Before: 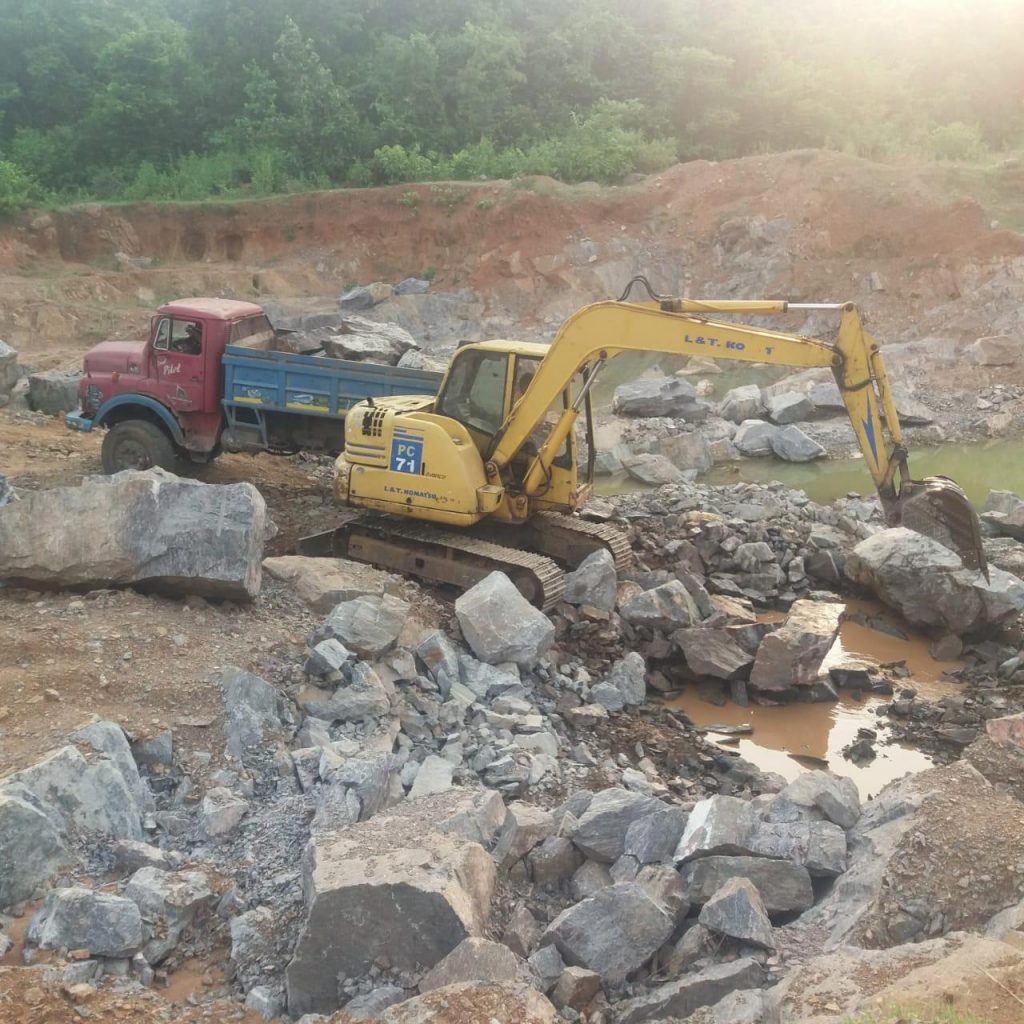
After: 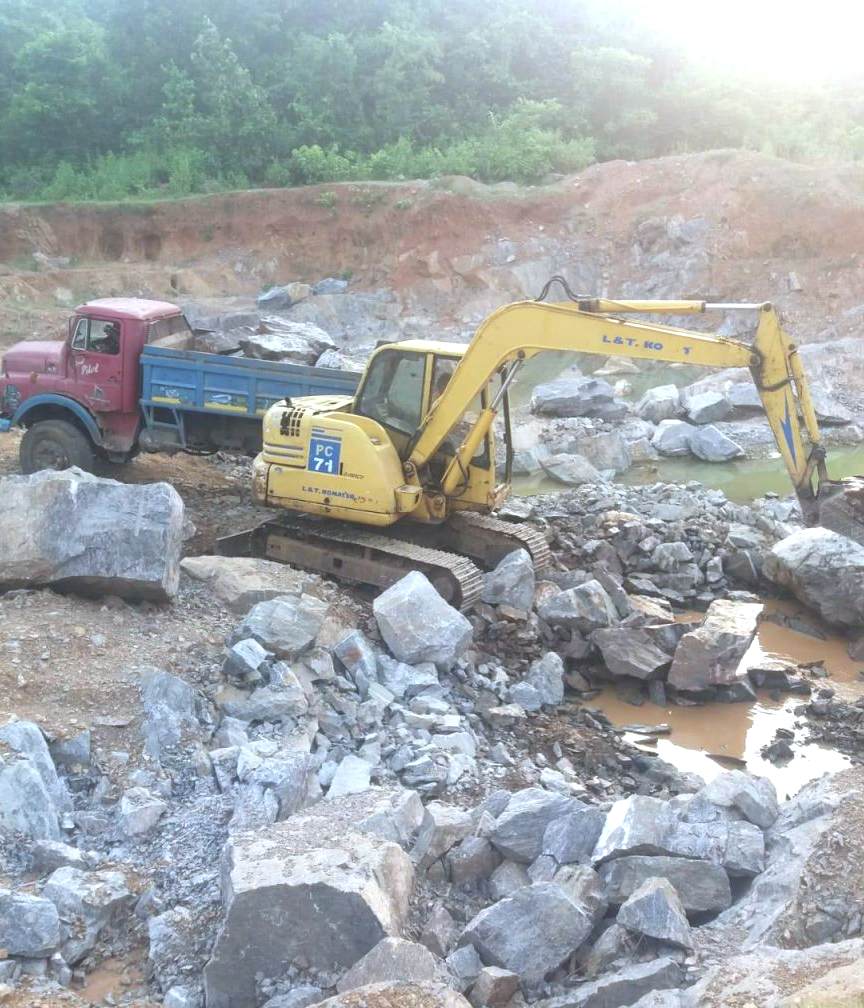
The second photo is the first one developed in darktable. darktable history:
crop: left 8.026%, right 7.374%
white balance: red 0.931, blue 1.11
exposure: exposure 0.64 EV, compensate highlight preservation false
